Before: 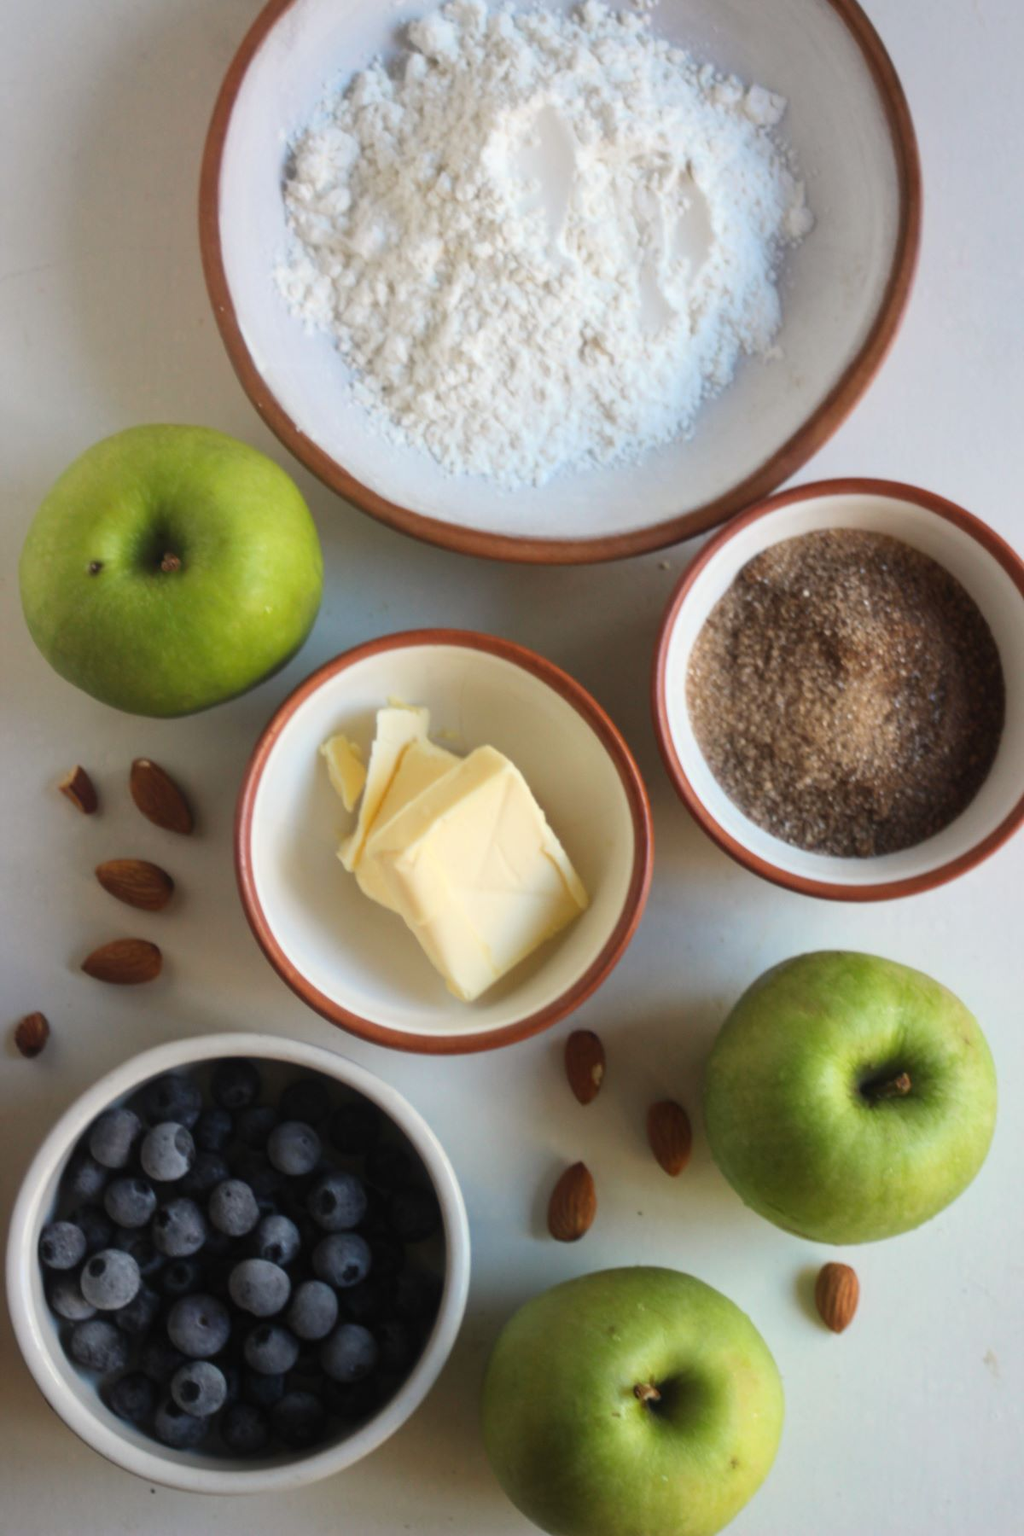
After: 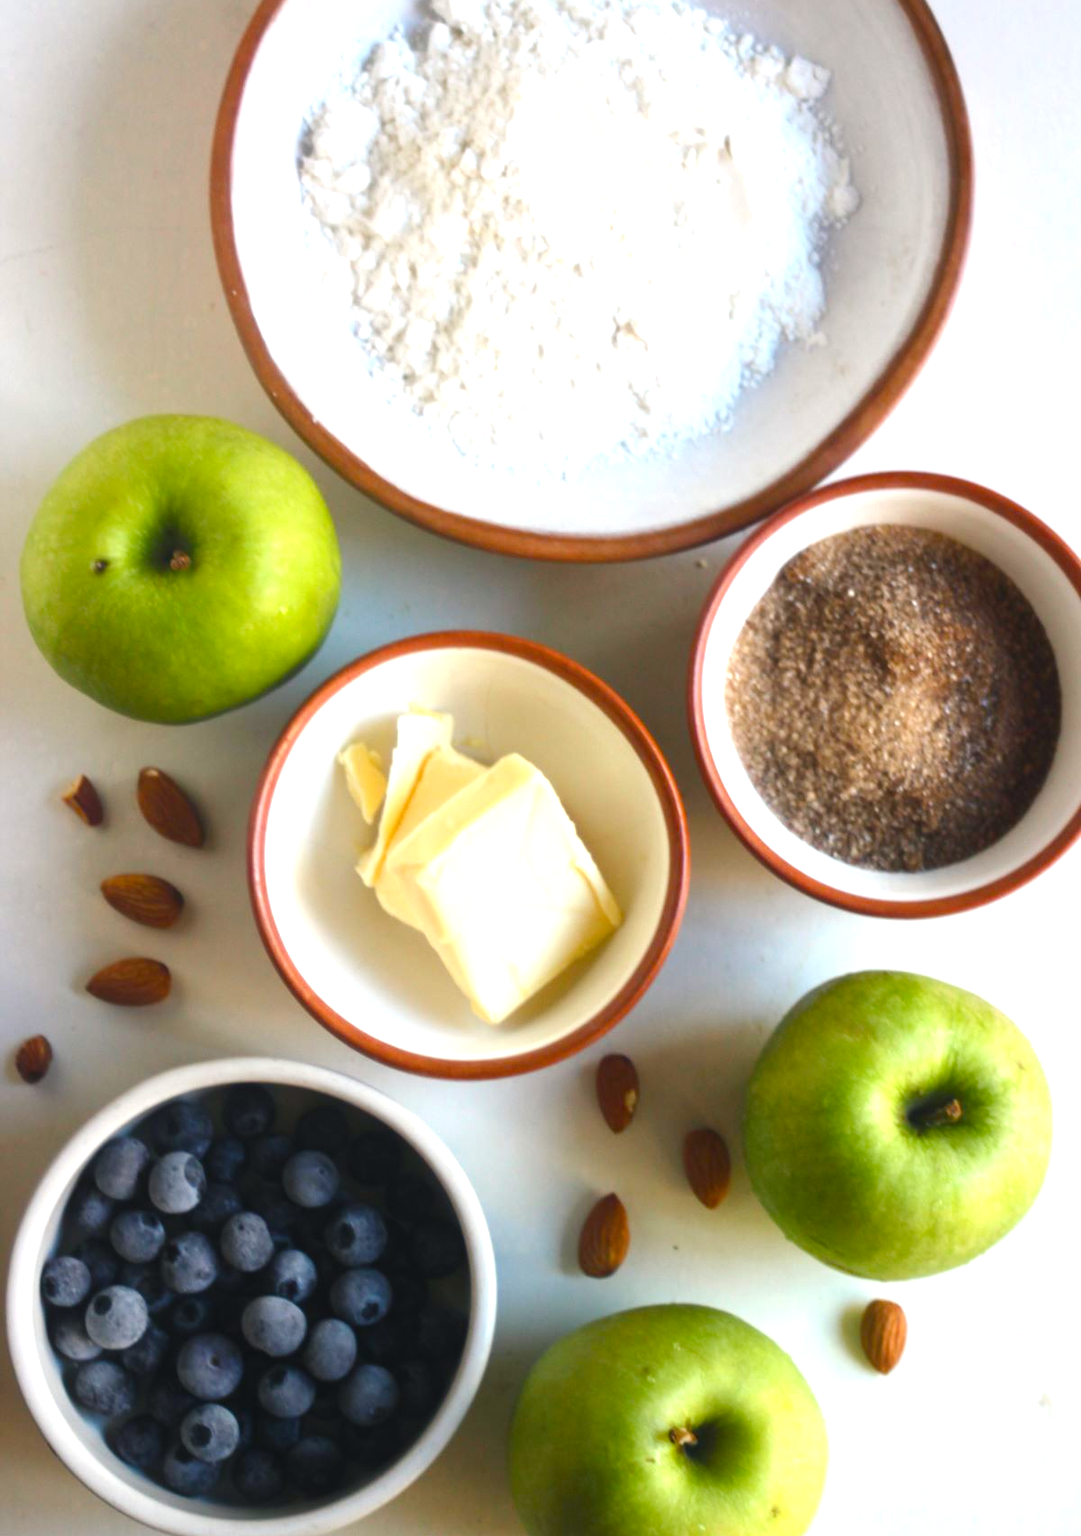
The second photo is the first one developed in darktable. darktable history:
color balance rgb: shadows lift › chroma 3.093%, shadows lift › hue 242.1°, linear chroma grading › mid-tones 8.009%, perceptual saturation grading › global saturation 27.526%, perceptual saturation grading › highlights -25.409%, perceptual saturation grading › shadows 25.49%, perceptual brilliance grading › highlights 8.341%, perceptual brilliance grading › mid-tones 4.29%, perceptual brilliance grading › shadows 1.227%
exposure: black level correction -0.002, exposure 0.537 EV, compensate exposure bias true, compensate highlight preservation false
crop and rotate: top 2.082%, bottom 3.145%
tone equalizer: mask exposure compensation -0.494 EV
